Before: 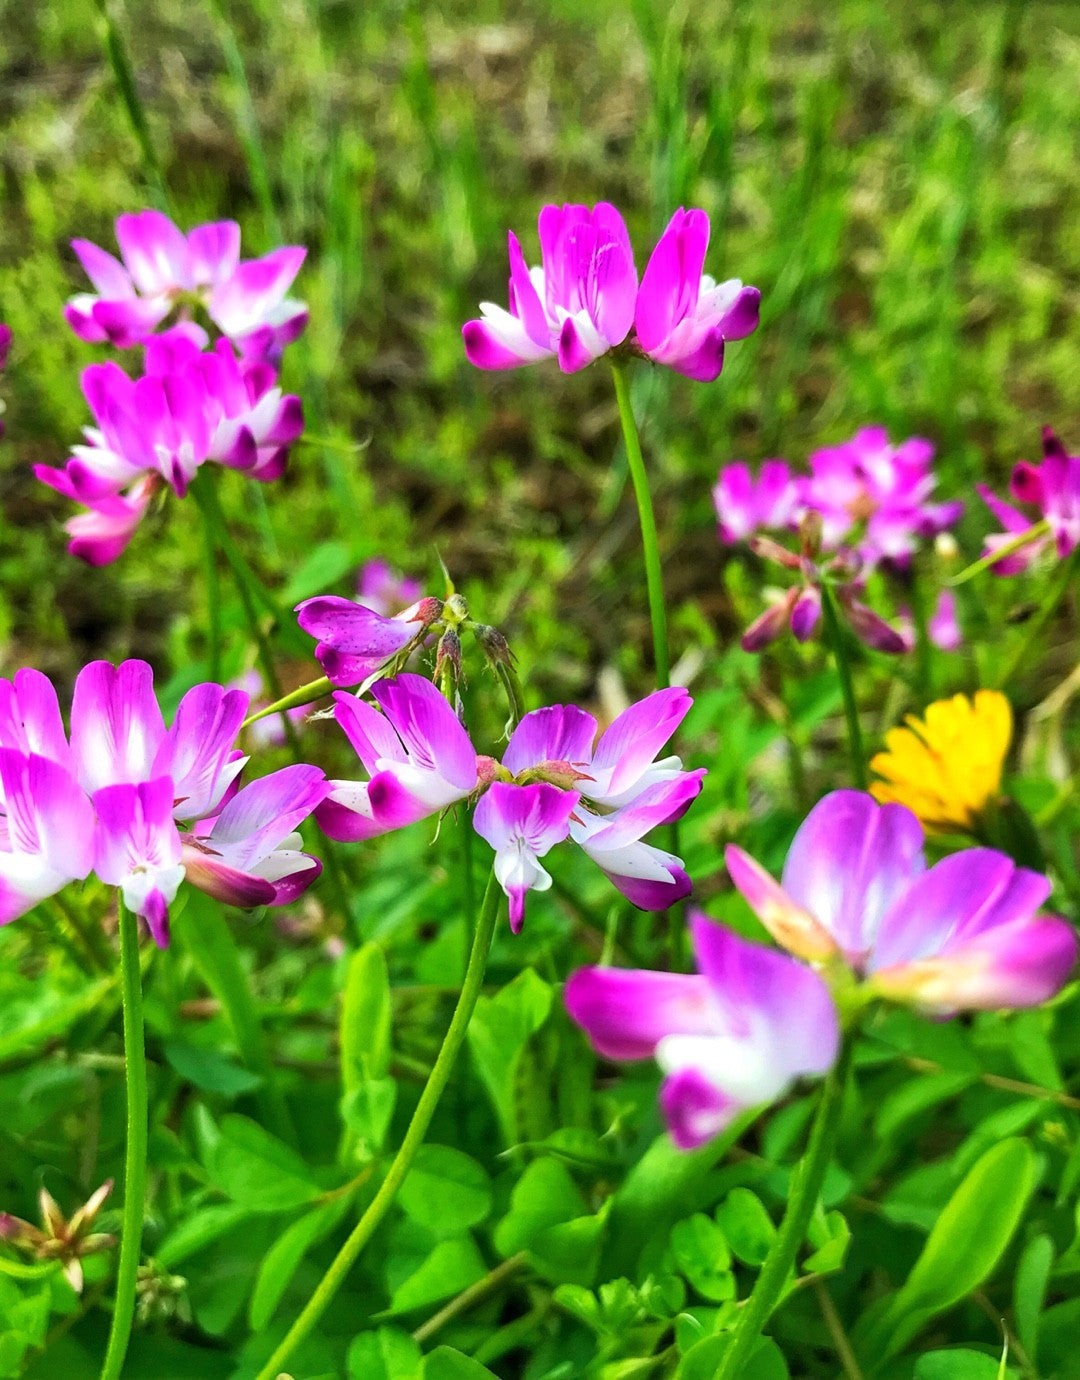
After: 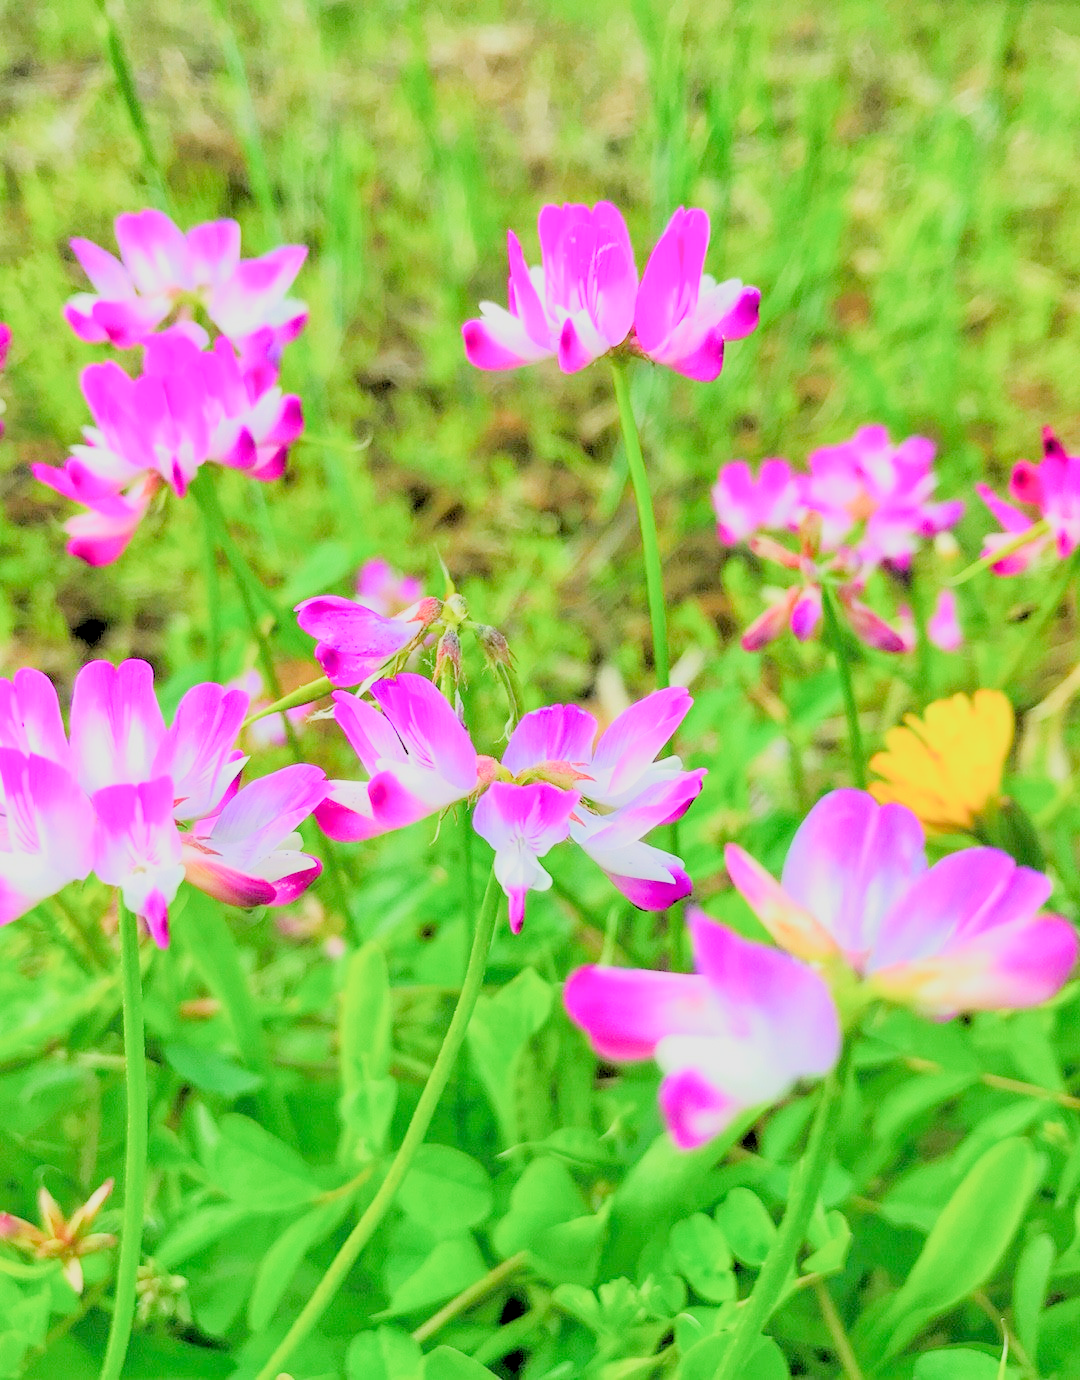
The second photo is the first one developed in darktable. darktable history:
levels: levels [0.072, 0.414, 0.976]
filmic rgb: black relative exposure -8 EV, white relative exposure 8.05 EV, threshold 5.99 EV, hardness 2.41, latitude 10.72%, contrast 0.722, highlights saturation mix 8.94%, shadows ↔ highlights balance 1.42%, enable highlight reconstruction true
exposure: black level correction 0, exposure 1.107 EV, compensate highlight preservation false
